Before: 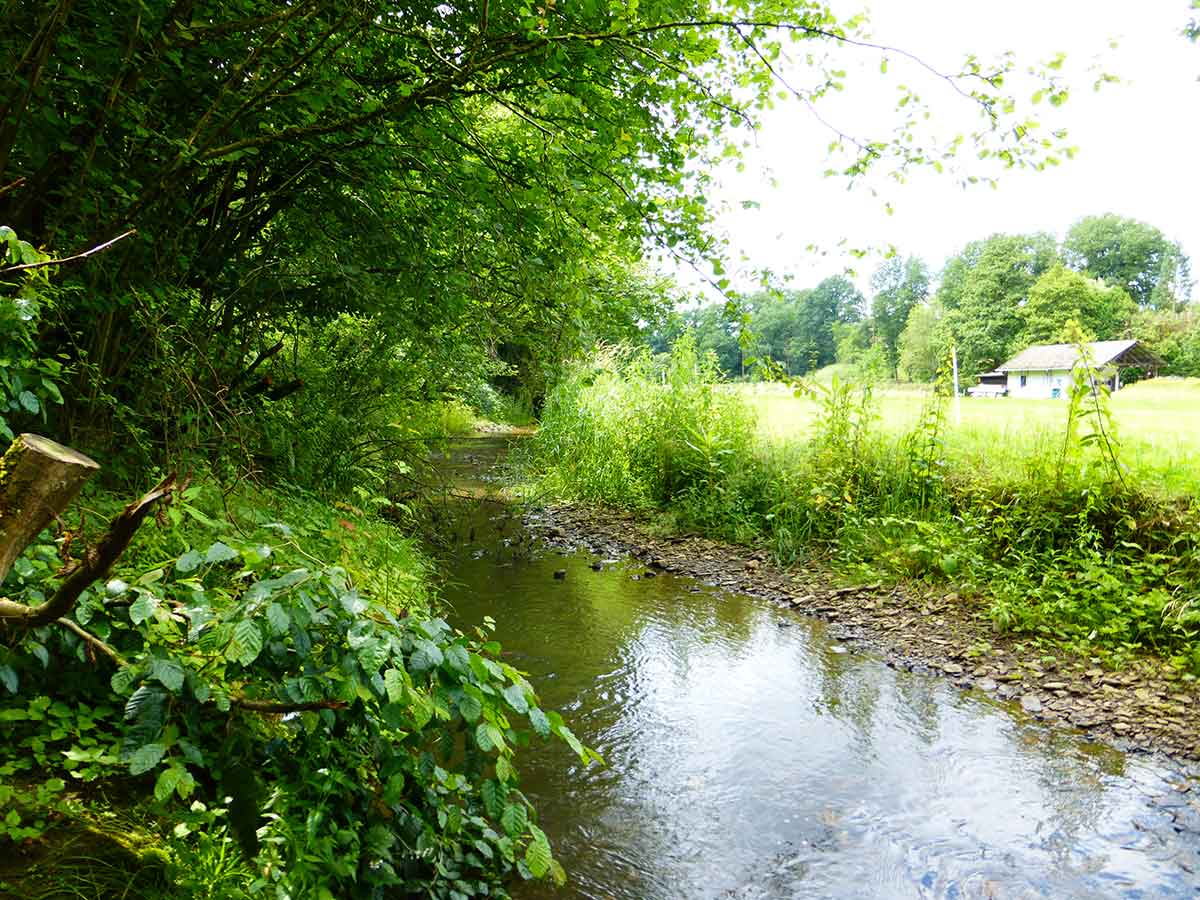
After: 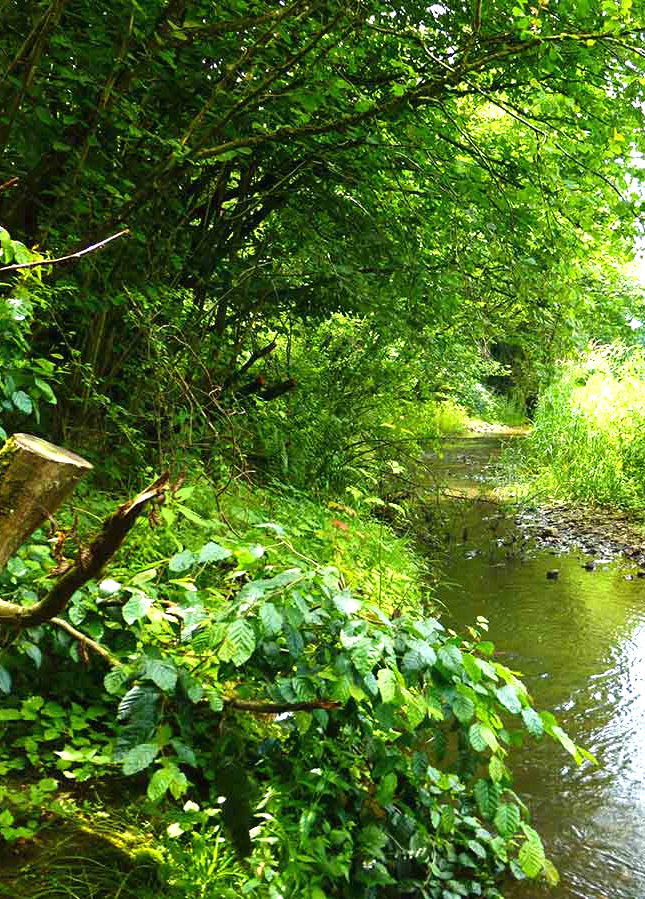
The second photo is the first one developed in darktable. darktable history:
crop: left 0.587%, right 45.588%, bottom 0.086%
exposure: black level correction -0.001, exposure 0.9 EV, compensate exposure bias true, compensate highlight preservation false
